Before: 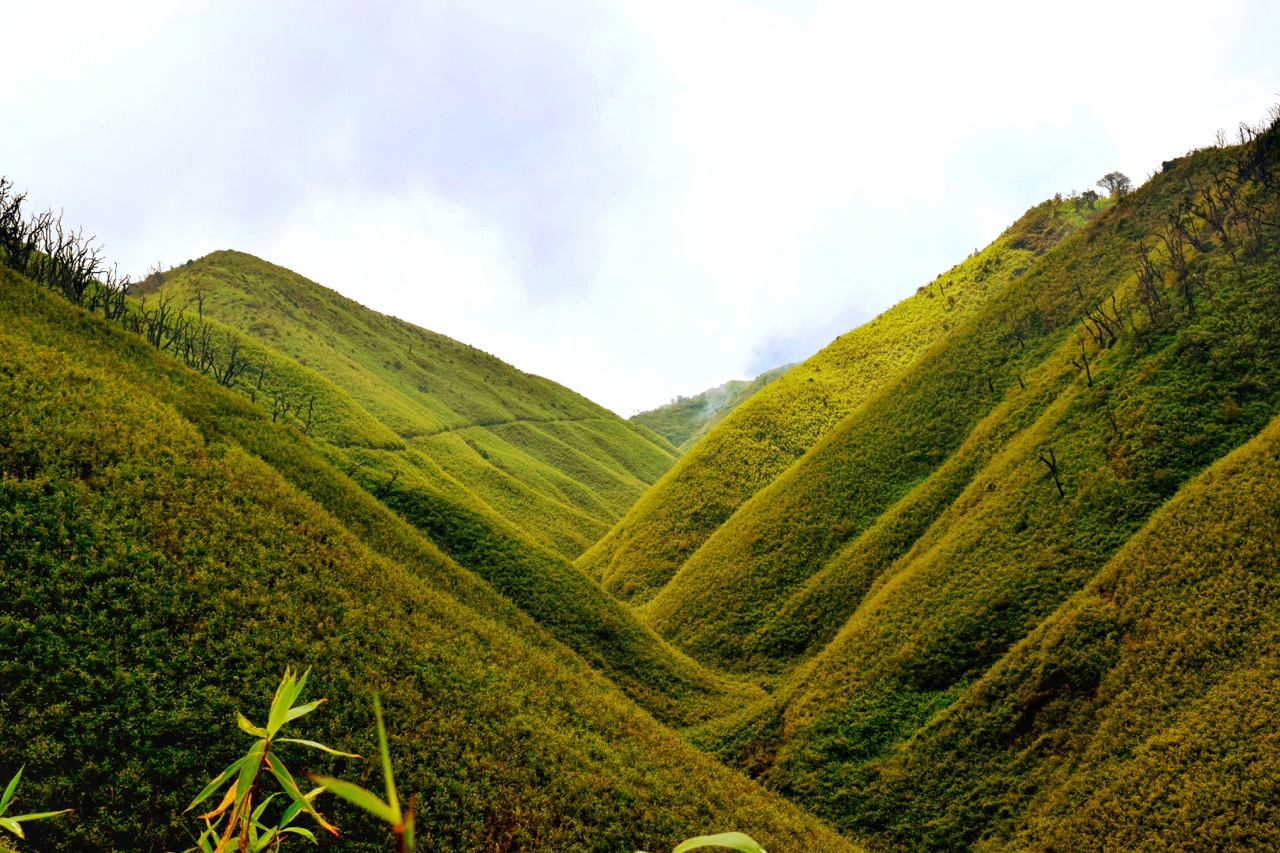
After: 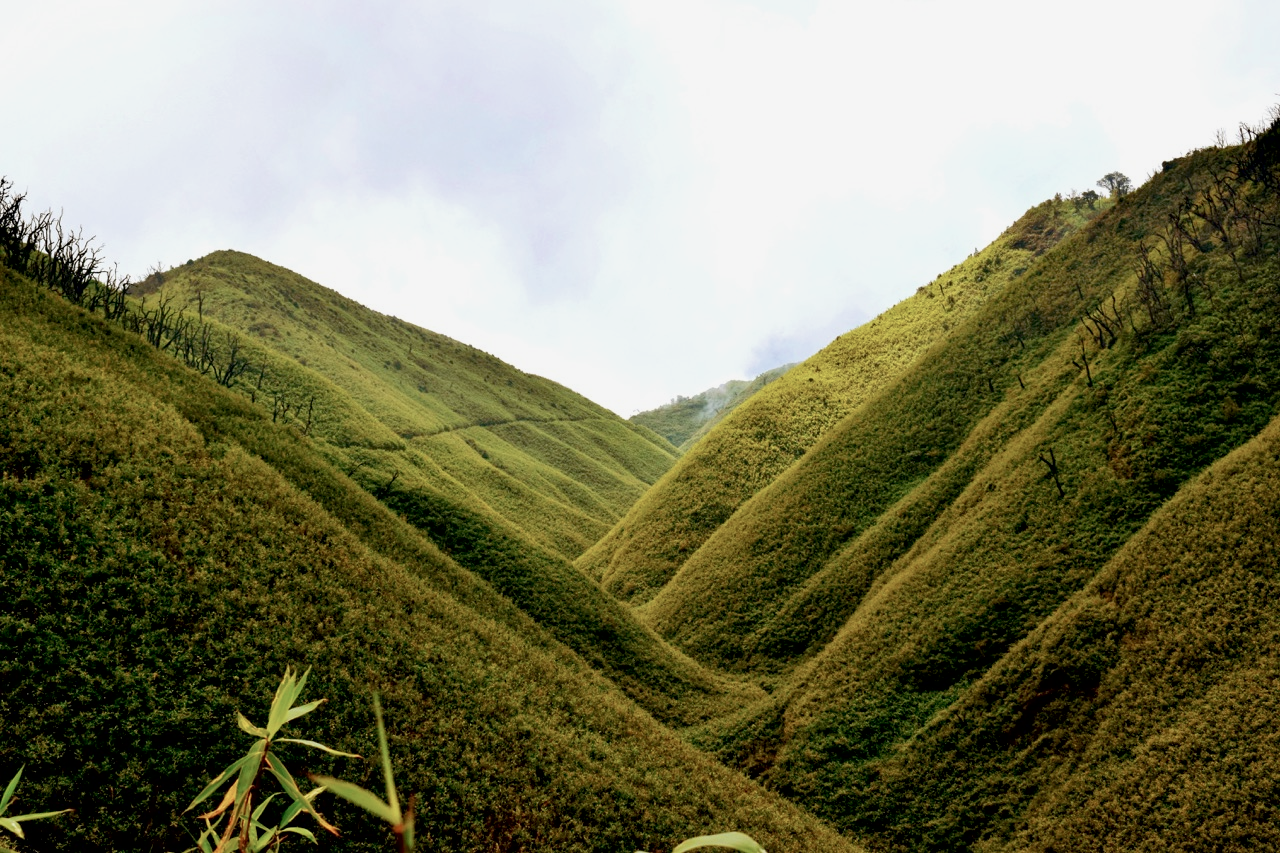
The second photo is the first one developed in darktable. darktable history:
exposure: black level correction 0.009, exposure -0.159 EV, compensate highlight preservation false
contrast brightness saturation: contrast 0.1, saturation -0.3
